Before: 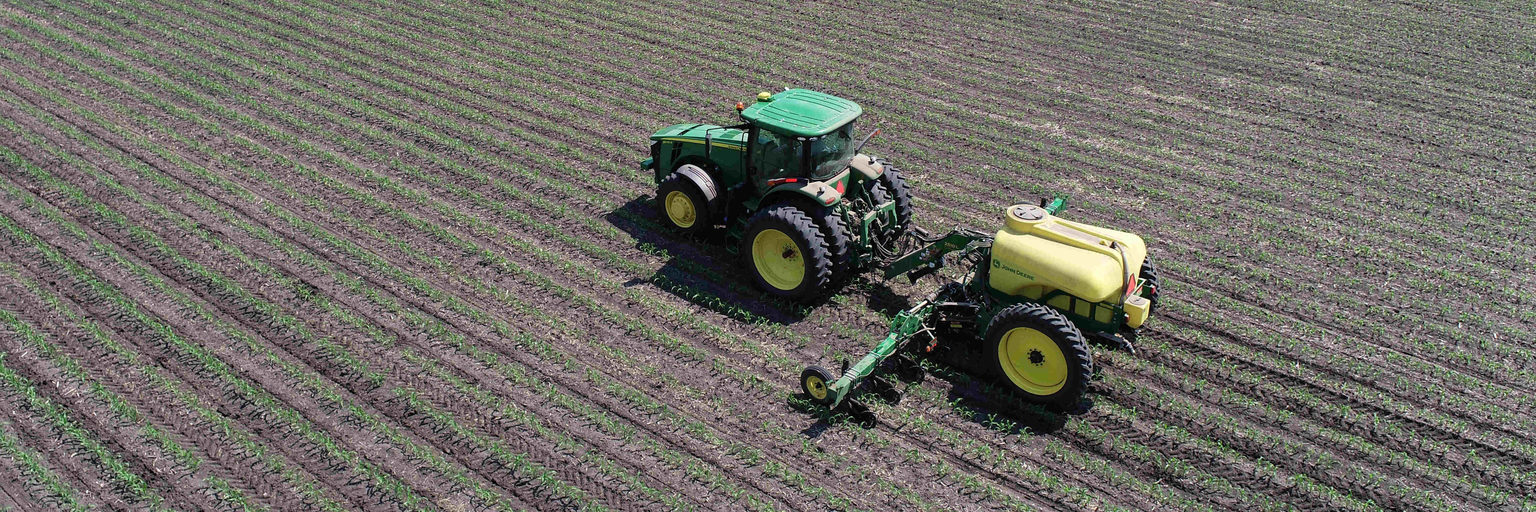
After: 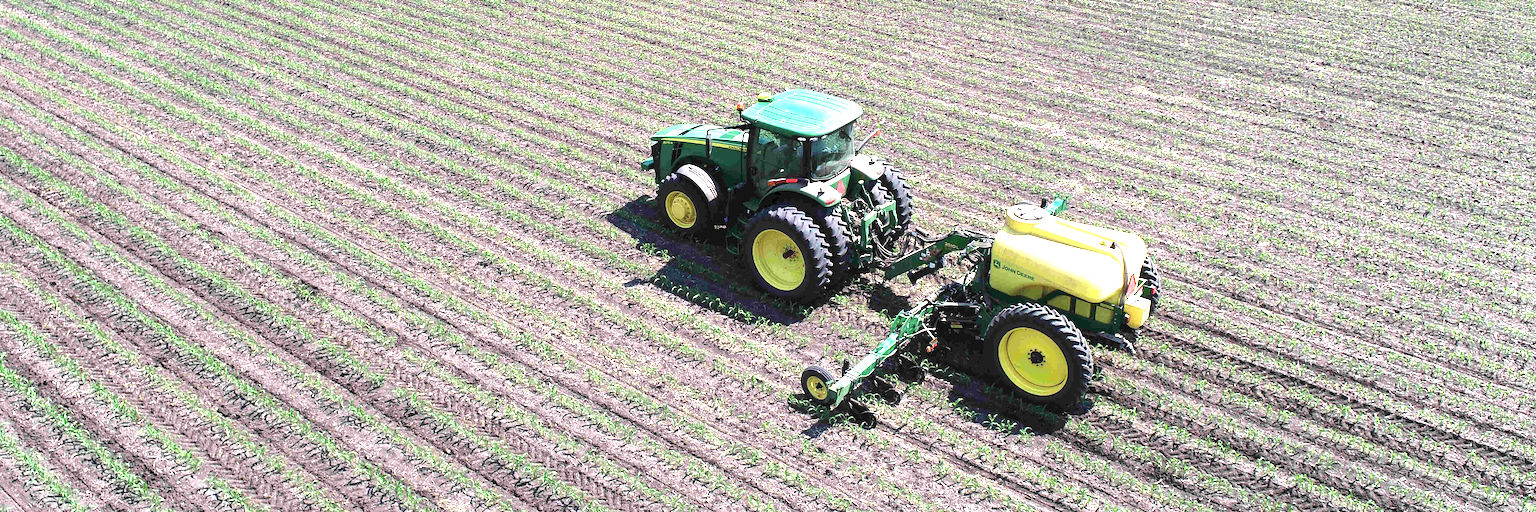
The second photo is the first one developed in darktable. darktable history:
exposure: black level correction 0, exposure 1.57 EV, compensate highlight preservation false
